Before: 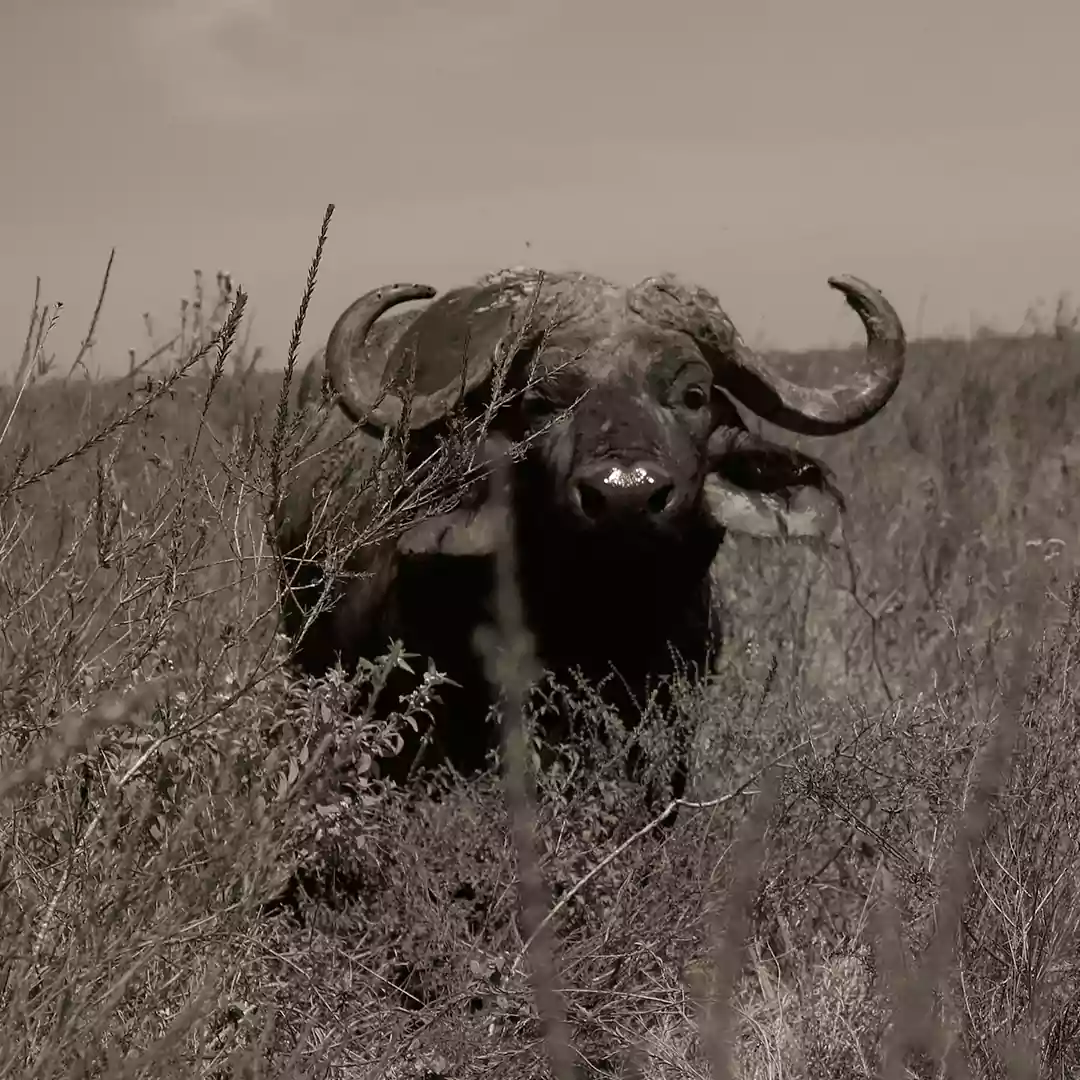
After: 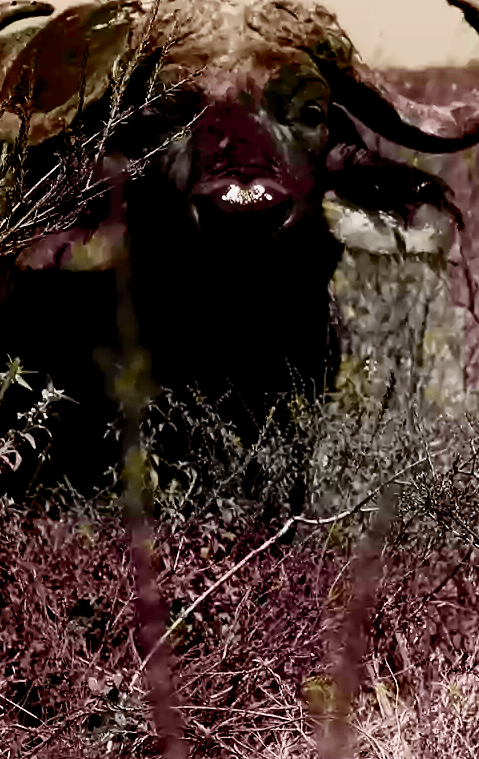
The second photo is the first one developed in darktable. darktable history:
crop: left 35.432%, top 26.233%, right 20.145%, bottom 3.432%
tone curve: curves: ch0 [(0, 0) (0.046, 0.031) (0.163, 0.114) (0.391, 0.432) (0.488, 0.561) (0.695, 0.839) (0.785, 0.904) (1, 0.965)]; ch1 [(0, 0) (0.248, 0.252) (0.427, 0.412) (0.482, 0.462) (0.499, 0.499) (0.518, 0.518) (0.535, 0.577) (0.585, 0.623) (0.679, 0.743) (0.788, 0.809) (1, 1)]; ch2 [(0, 0) (0.313, 0.262) (0.427, 0.417) (0.473, 0.47) (0.503, 0.503) (0.523, 0.515) (0.557, 0.596) (0.598, 0.646) (0.708, 0.771) (1, 1)], color space Lab, independent channels, preserve colors none
filmic rgb: black relative exposure -5.5 EV, white relative exposure 2.5 EV, threshold 3 EV, target black luminance 0%, hardness 4.51, latitude 67.35%, contrast 1.453, shadows ↔ highlights balance -3.52%, preserve chrominance no, color science v4 (2020), contrast in shadows soft, enable highlight reconstruction true
